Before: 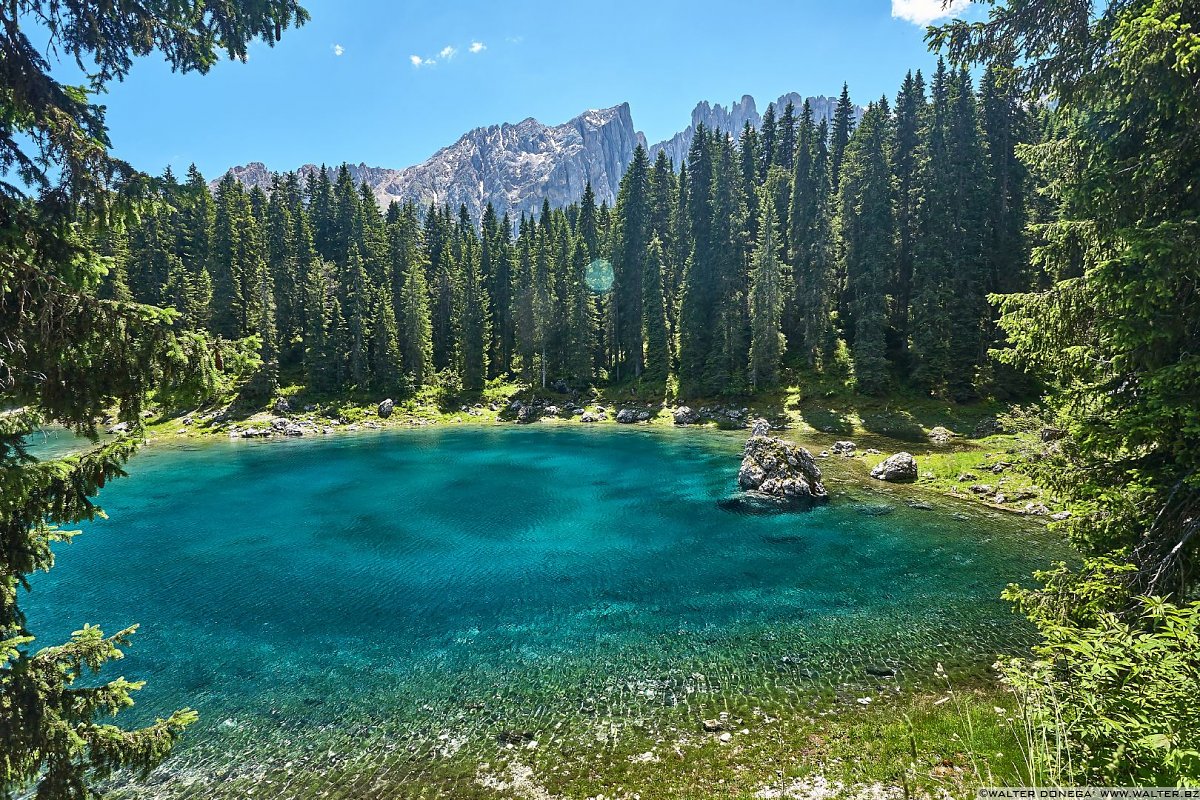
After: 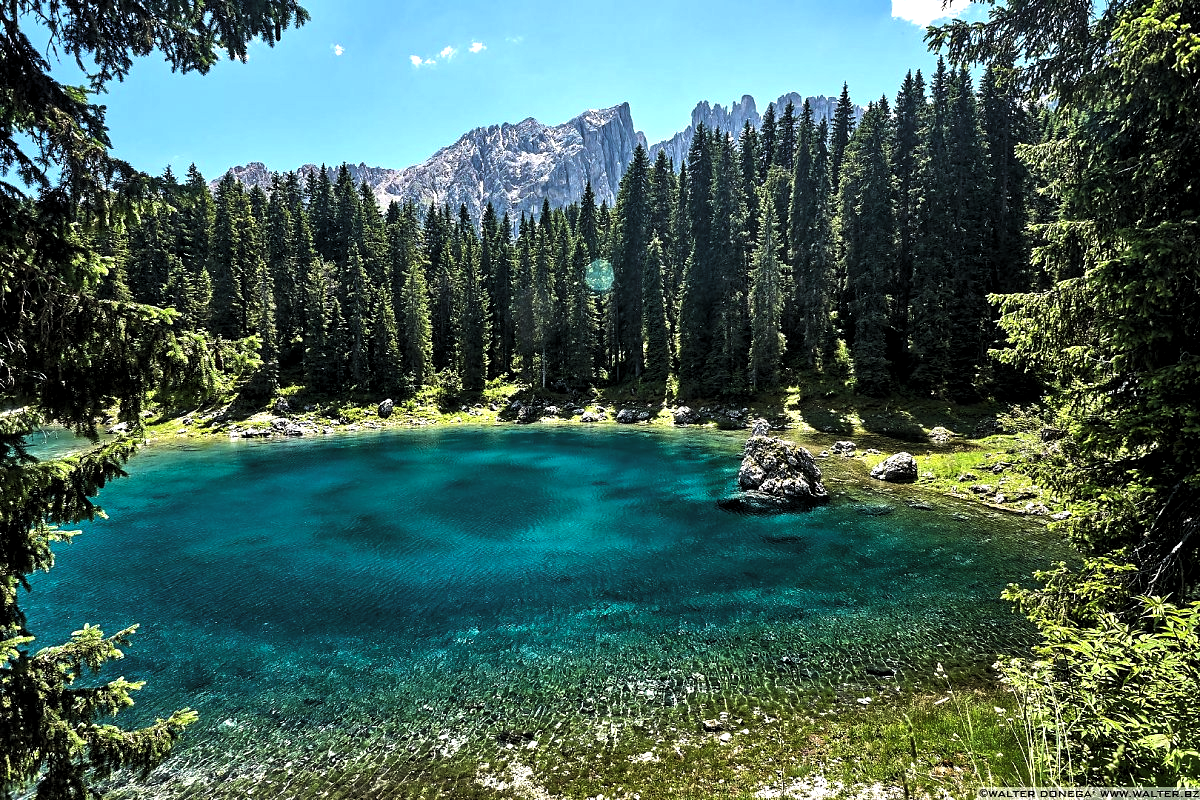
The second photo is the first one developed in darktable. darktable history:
velvia: strength 10%
levels: levels [0.129, 0.519, 0.867]
